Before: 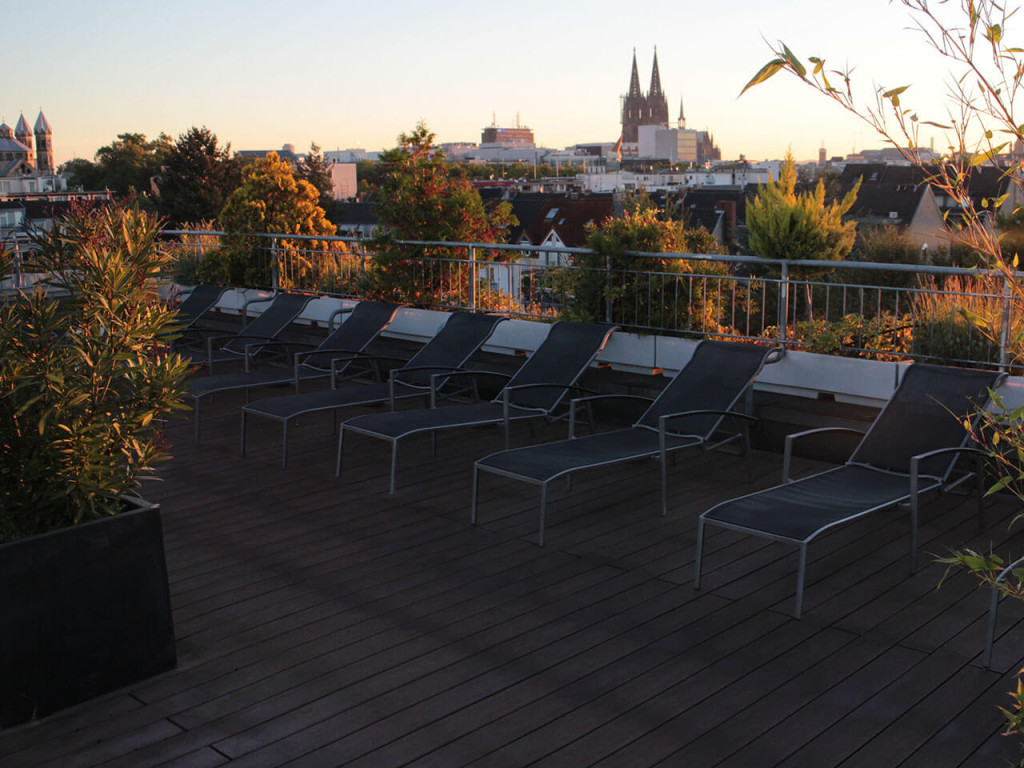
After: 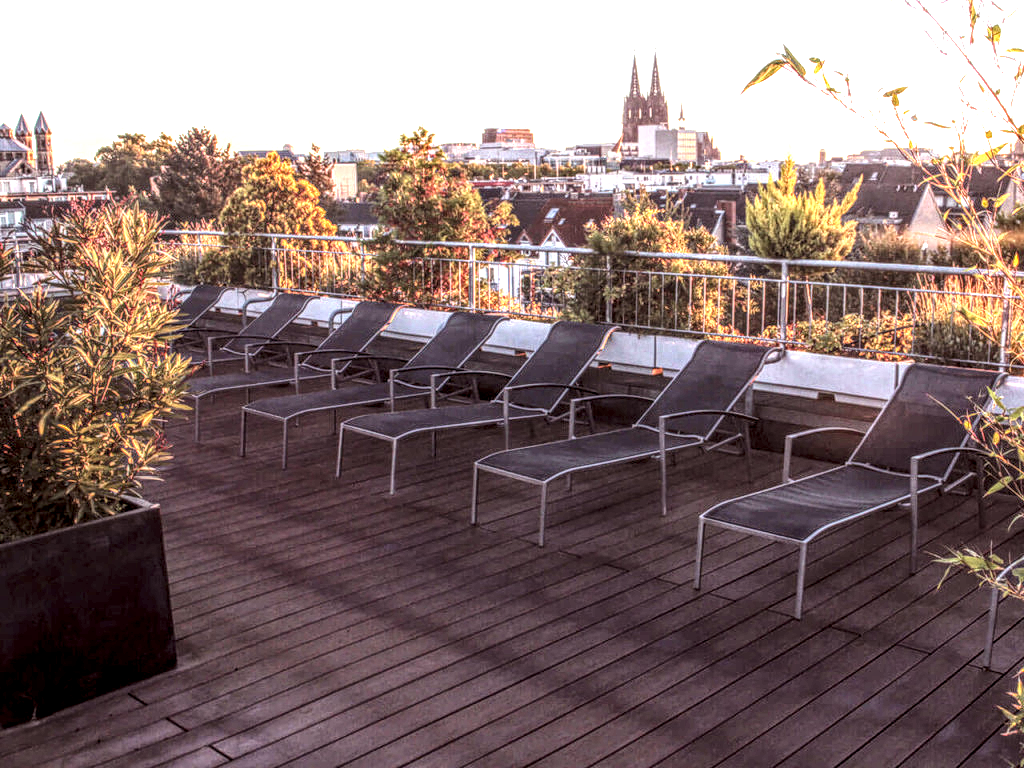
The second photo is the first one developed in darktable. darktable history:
local contrast: highlights 0%, shadows 0%, detail 300%, midtone range 0.3
rgb levels: mode RGB, independent channels, levels [[0, 0.474, 1], [0, 0.5, 1], [0, 0.5, 1]]
tone equalizer: on, module defaults
exposure: black level correction 0, exposure 1.2 EV, compensate highlight preservation false
